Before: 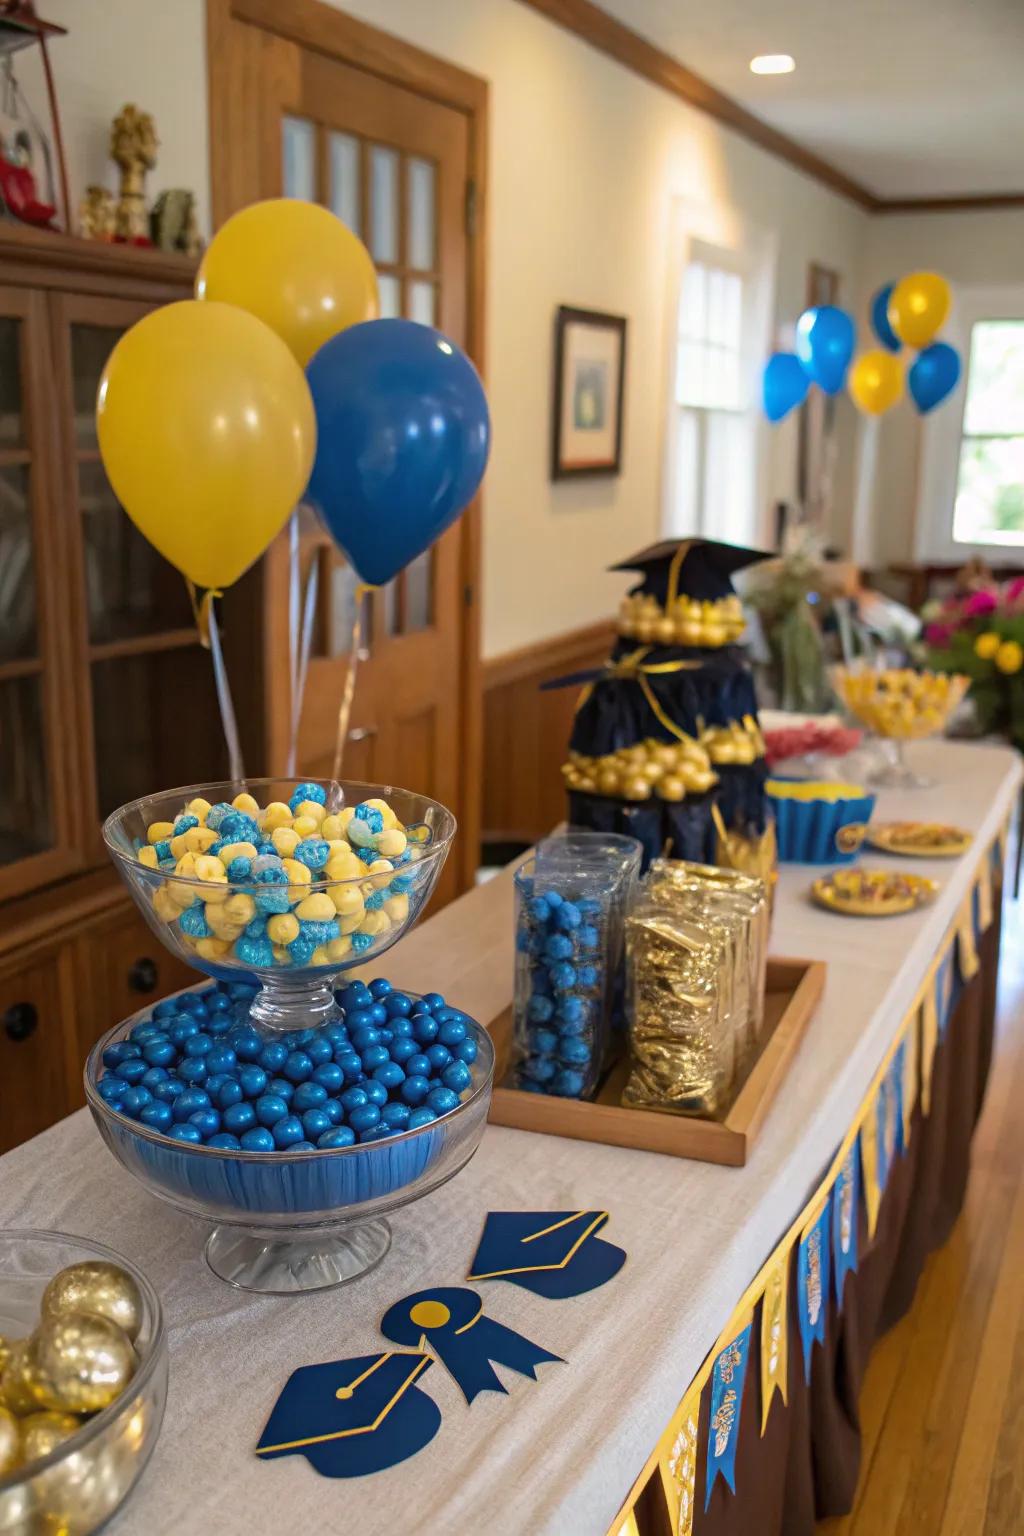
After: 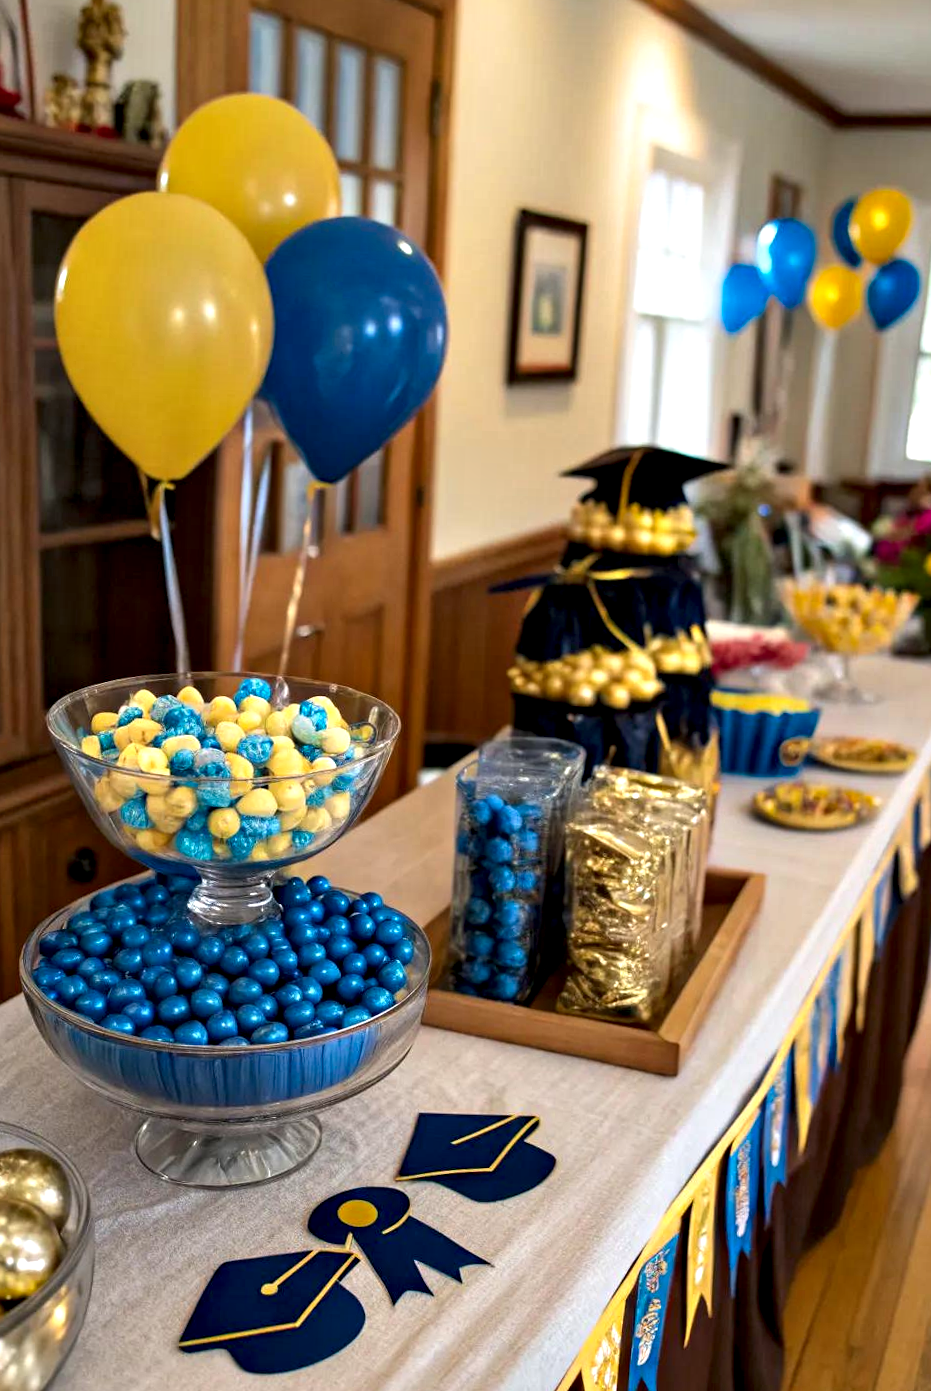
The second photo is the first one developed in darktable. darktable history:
color calibration: illuminant same as pipeline (D50), adaptation XYZ, x 0.346, y 0.358, temperature 5020.09 K
contrast equalizer: y [[0.6 ×6], [0.55 ×6], [0 ×6], [0 ×6], [0 ×6]]
crop and rotate: angle -1.93°, left 3.083%, top 4.207%, right 1.403%, bottom 0.698%
